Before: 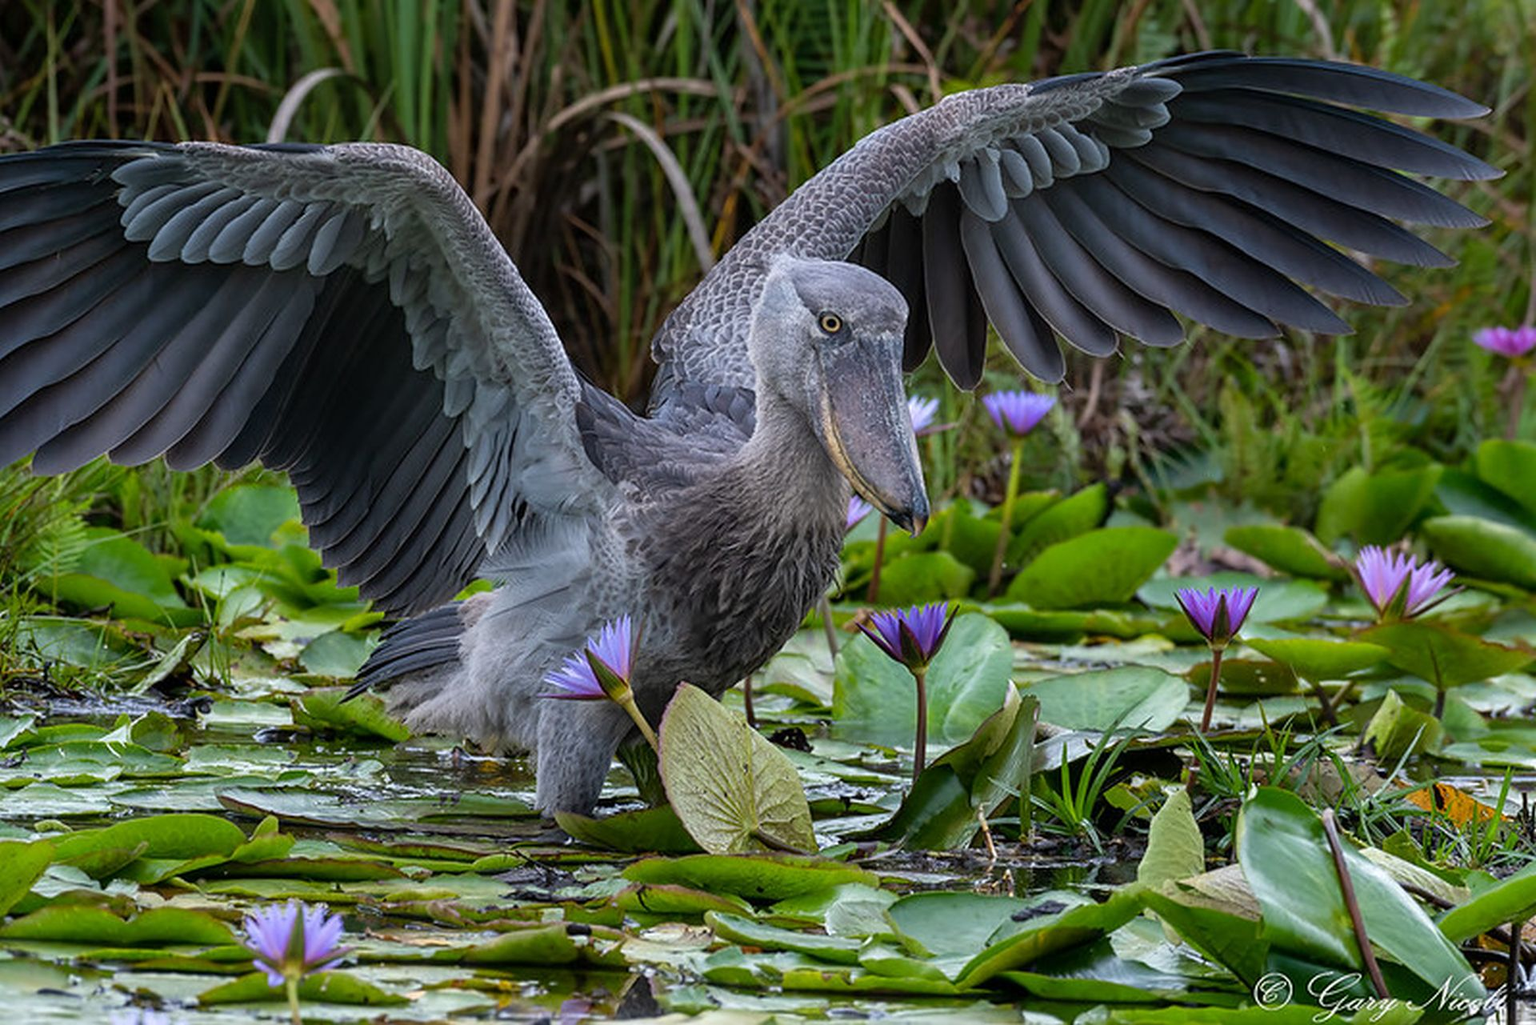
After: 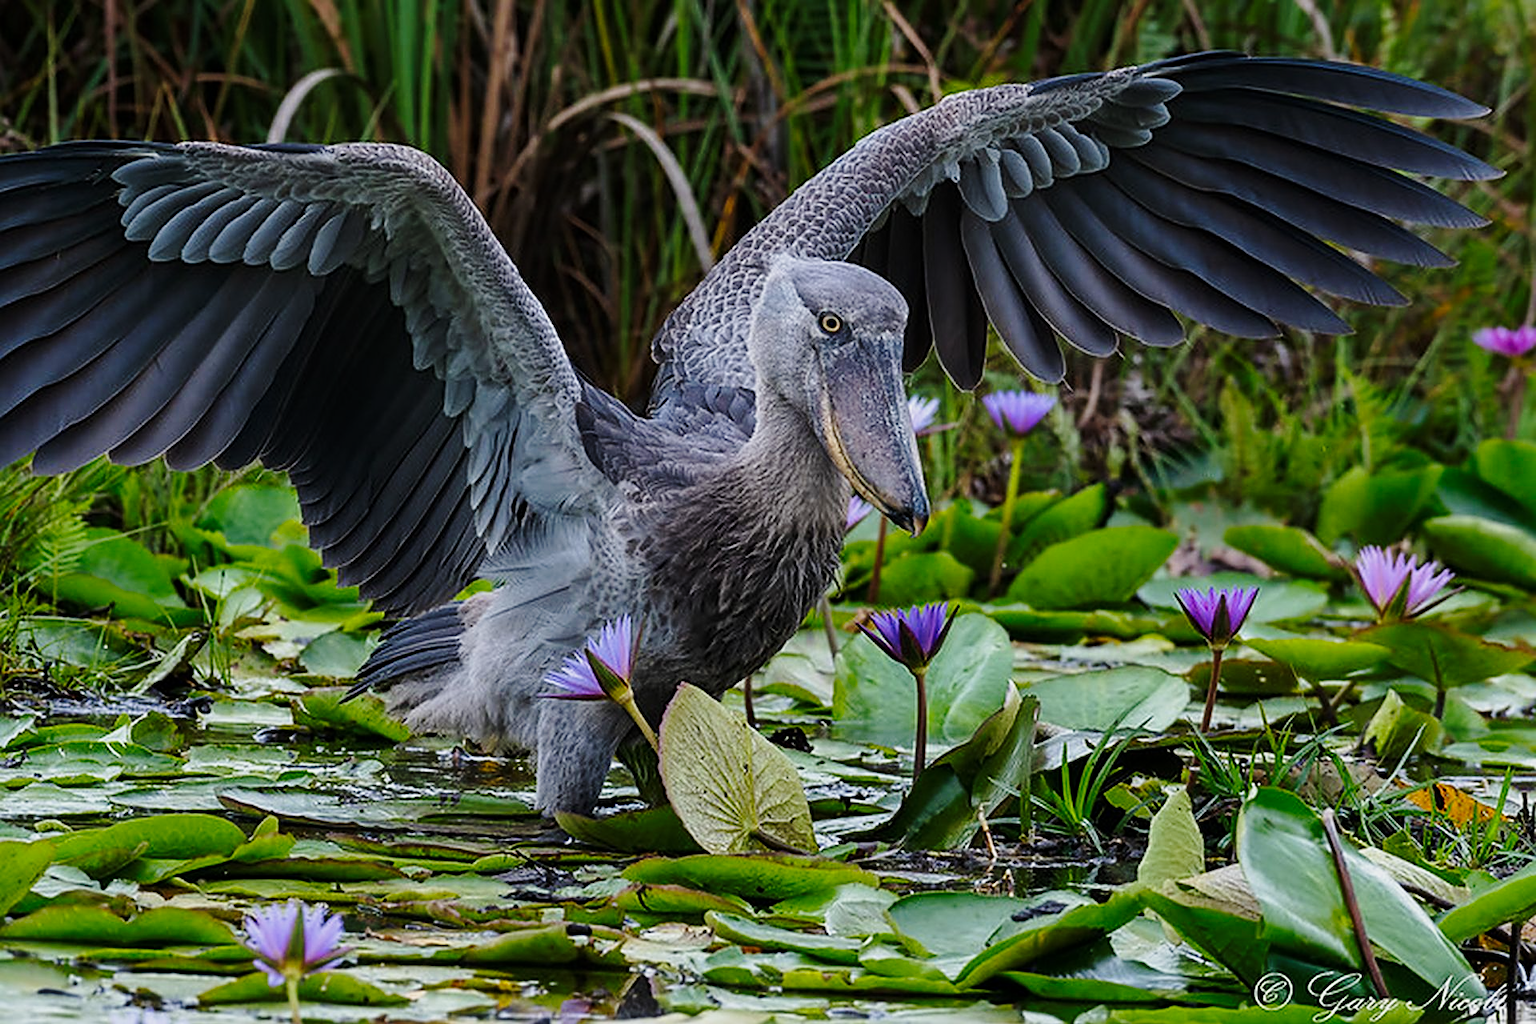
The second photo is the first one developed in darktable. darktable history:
base curve: curves: ch0 [(0, 0) (0.028, 0.03) (0.121, 0.232) (0.46, 0.748) (0.859, 0.968) (1, 1)], preserve colors none
sharpen: on, module defaults
exposure: black level correction 0, exposure -0.813 EV, compensate exposure bias true, compensate highlight preservation false
